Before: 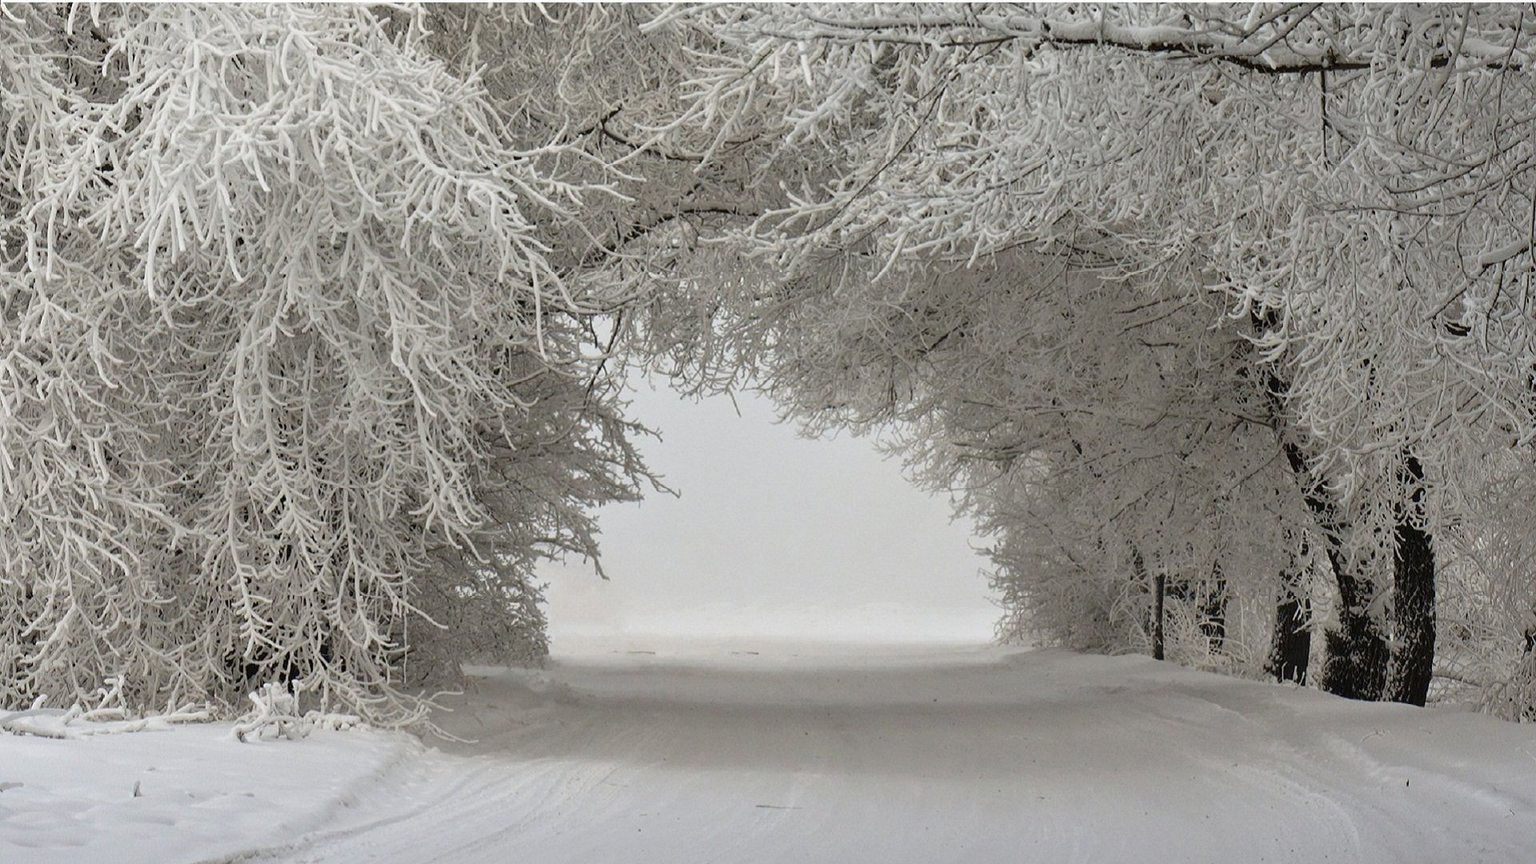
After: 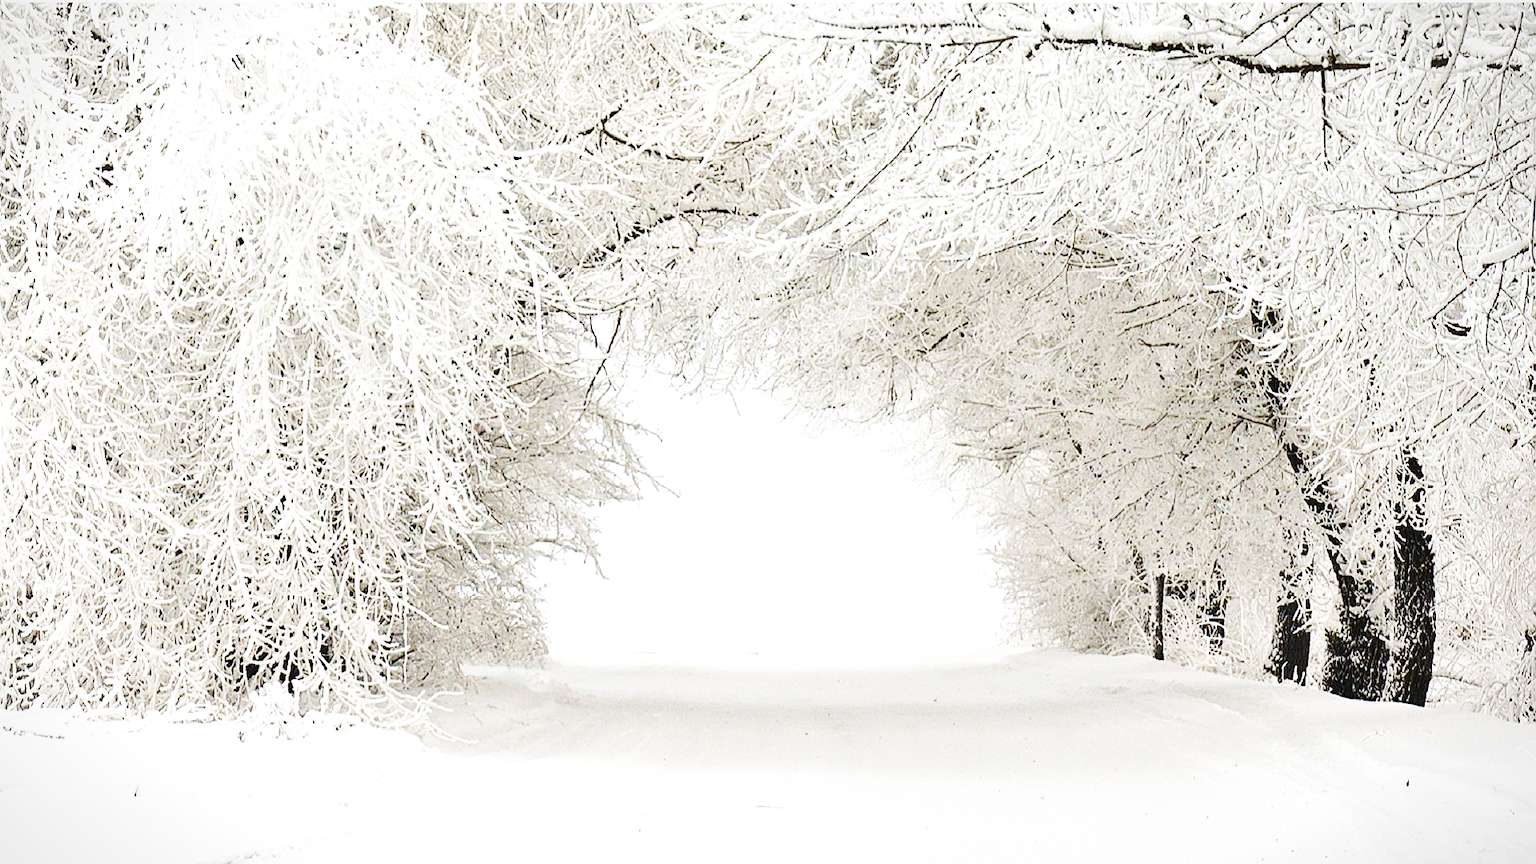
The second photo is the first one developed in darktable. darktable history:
exposure: black level correction -0.001, exposure 0.9 EV, compensate exposure bias true, compensate highlight preservation false
sharpen: on, module defaults
base curve: curves: ch0 [(0, 0.003) (0.001, 0.002) (0.006, 0.004) (0.02, 0.022) (0.048, 0.086) (0.094, 0.234) (0.162, 0.431) (0.258, 0.629) (0.385, 0.8) (0.548, 0.918) (0.751, 0.988) (1, 1)], preserve colors none
vignetting: fall-off start 100%, brightness -0.282, width/height ratio 1.31
